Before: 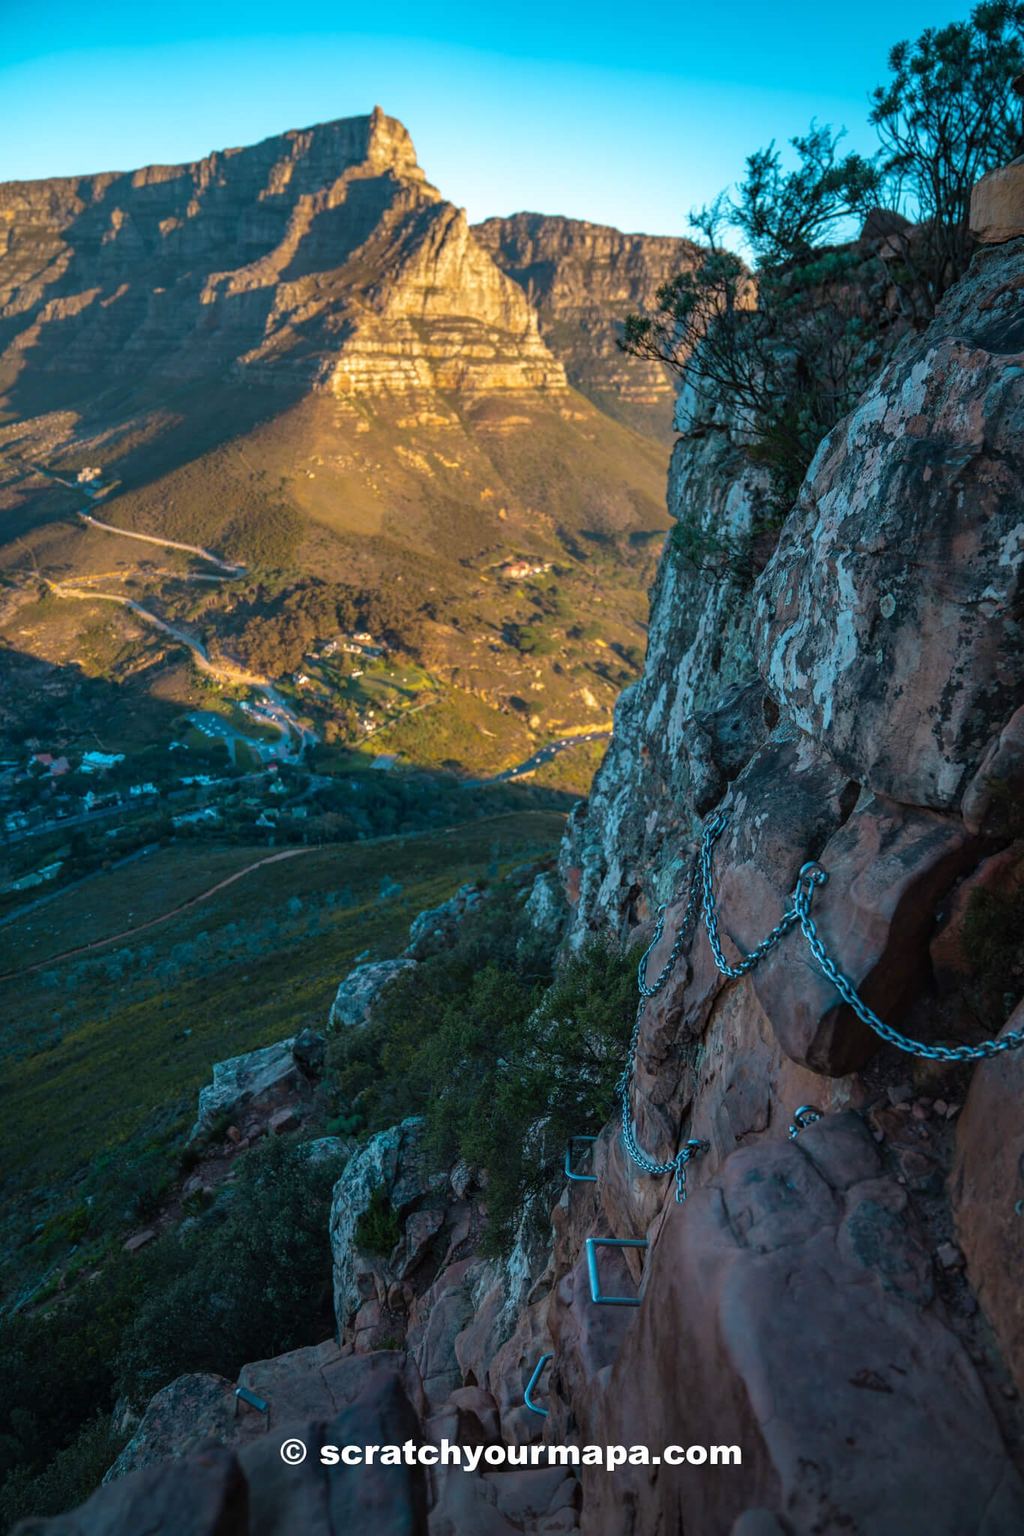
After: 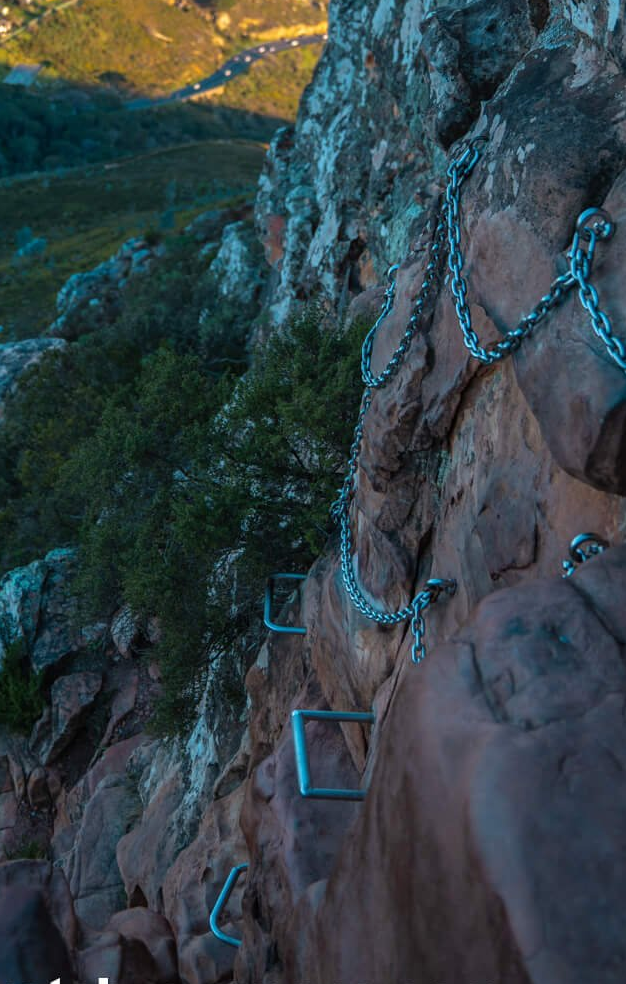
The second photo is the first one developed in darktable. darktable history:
crop: left 35.935%, top 45.952%, right 18.196%, bottom 5.999%
